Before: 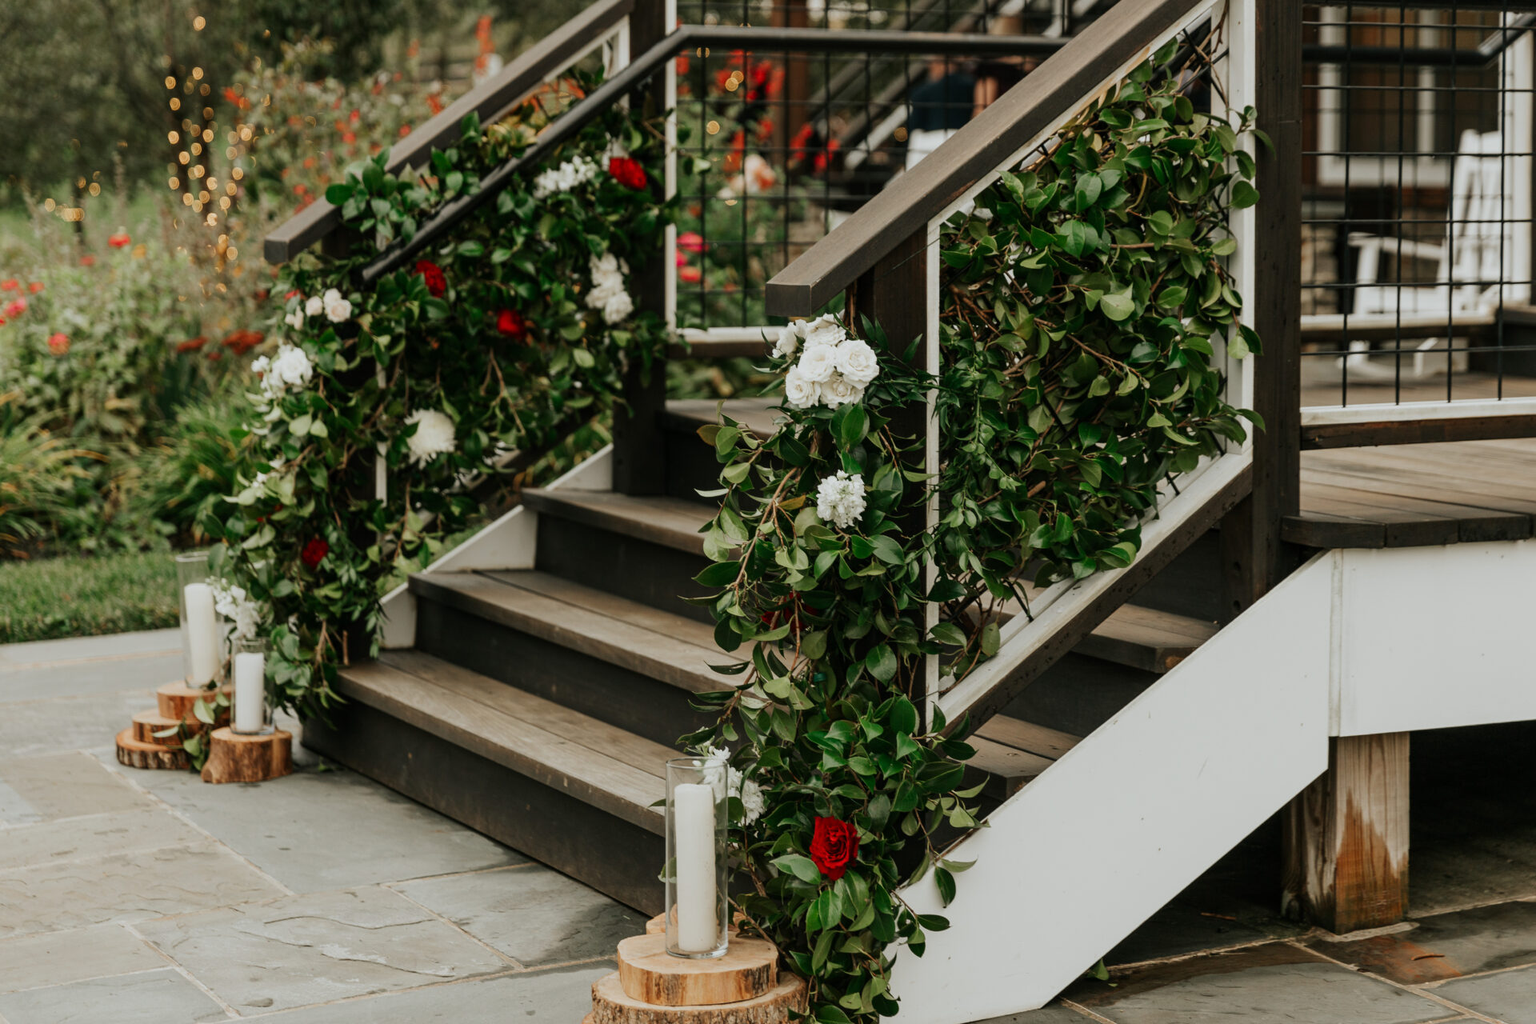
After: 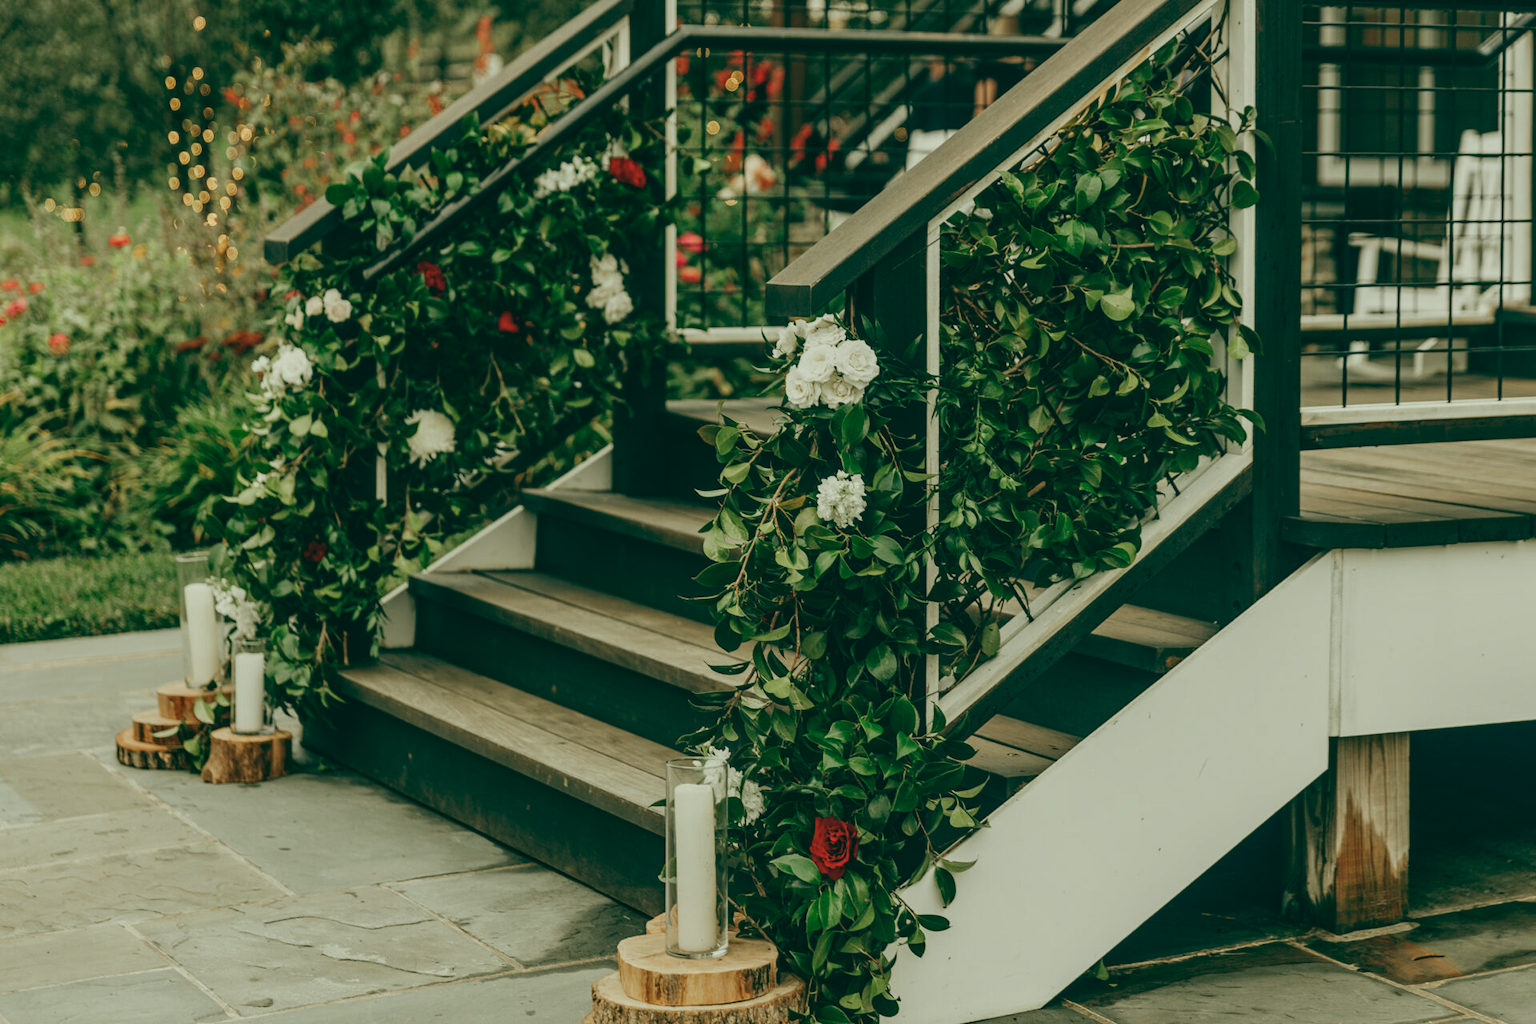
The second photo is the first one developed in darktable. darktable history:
local contrast: on, module defaults
color balance: lift [1.005, 0.99, 1.007, 1.01], gamma [1, 1.034, 1.032, 0.966], gain [0.873, 1.055, 1.067, 0.933]
